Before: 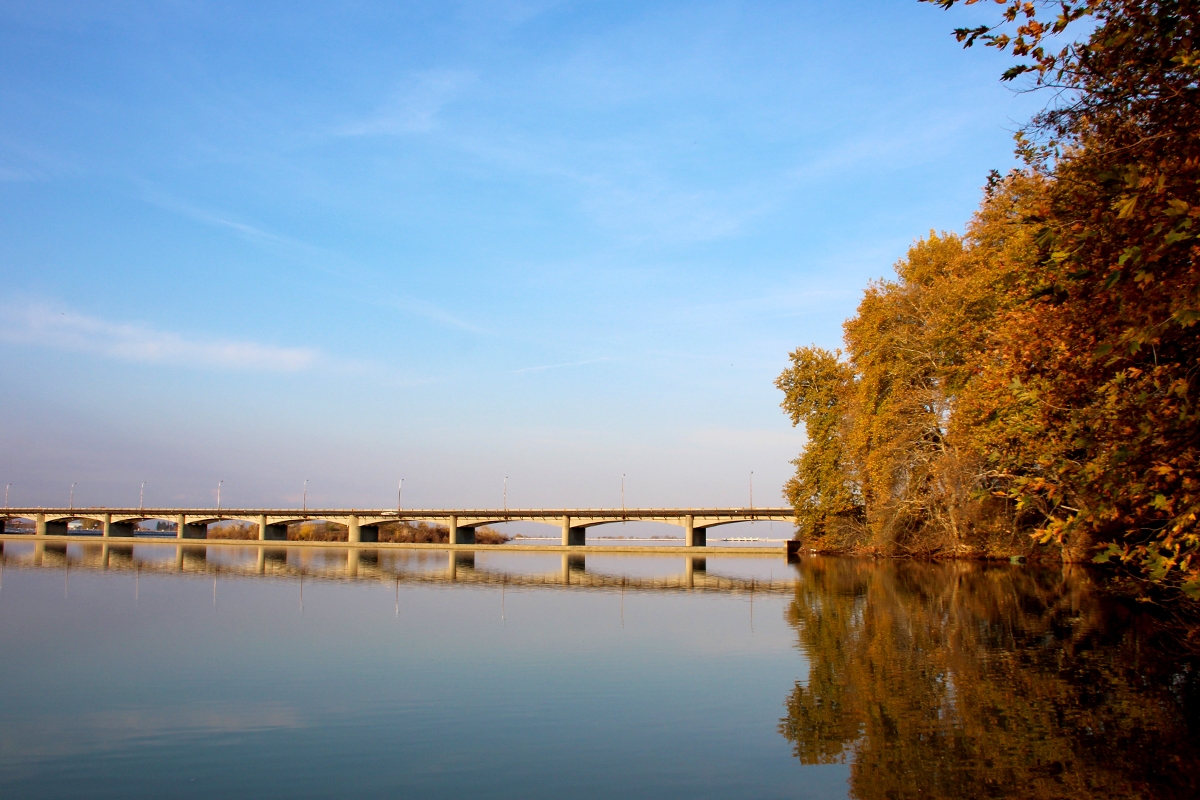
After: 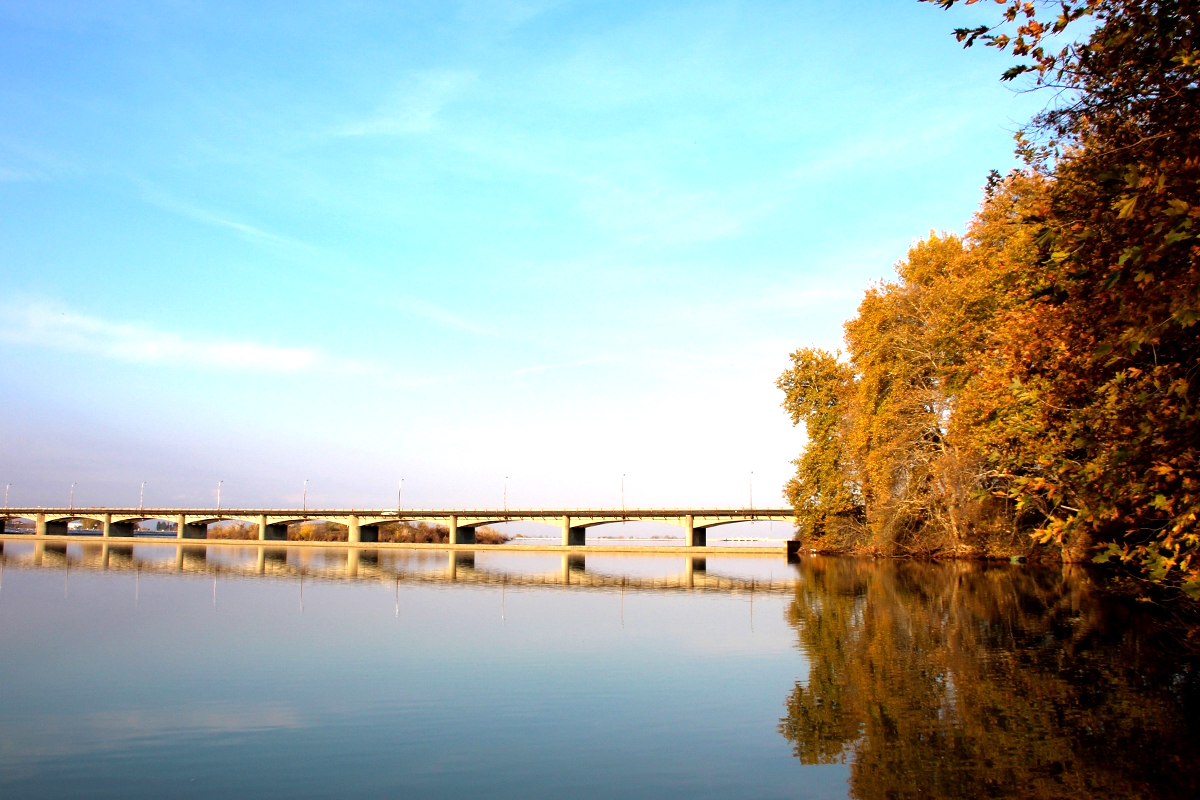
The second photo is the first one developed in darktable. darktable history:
tone equalizer: -8 EV -0.757 EV, -7 EV -0.678 EV, -6 EV -0.629 EV, -5 EV -0.361 EV, -3 EV 0.381 EV, -2 EV 0.6 EV, -1 EV 0.695 EV, +0 EV 0.768 EV
